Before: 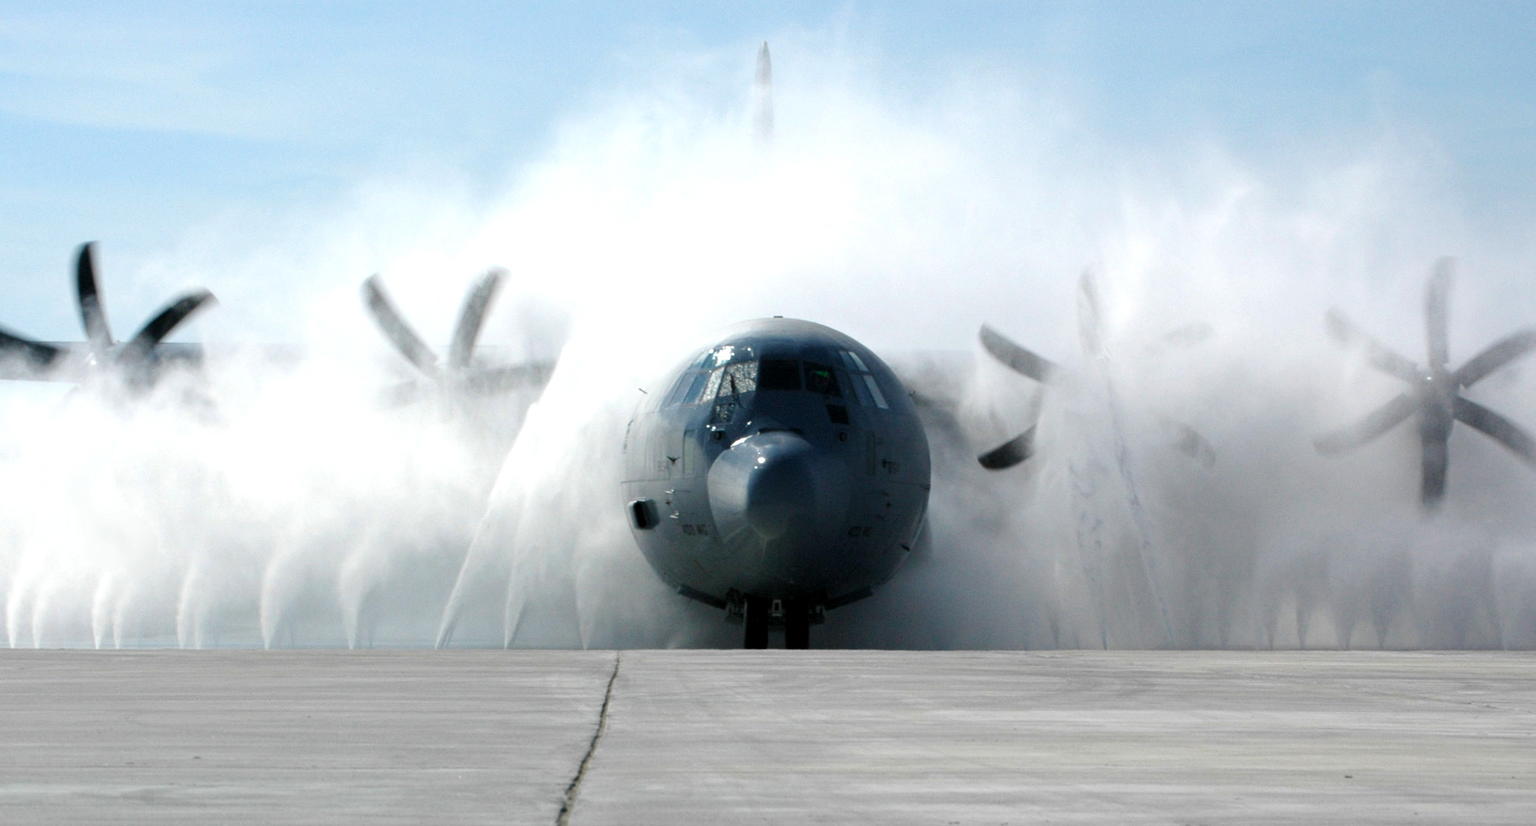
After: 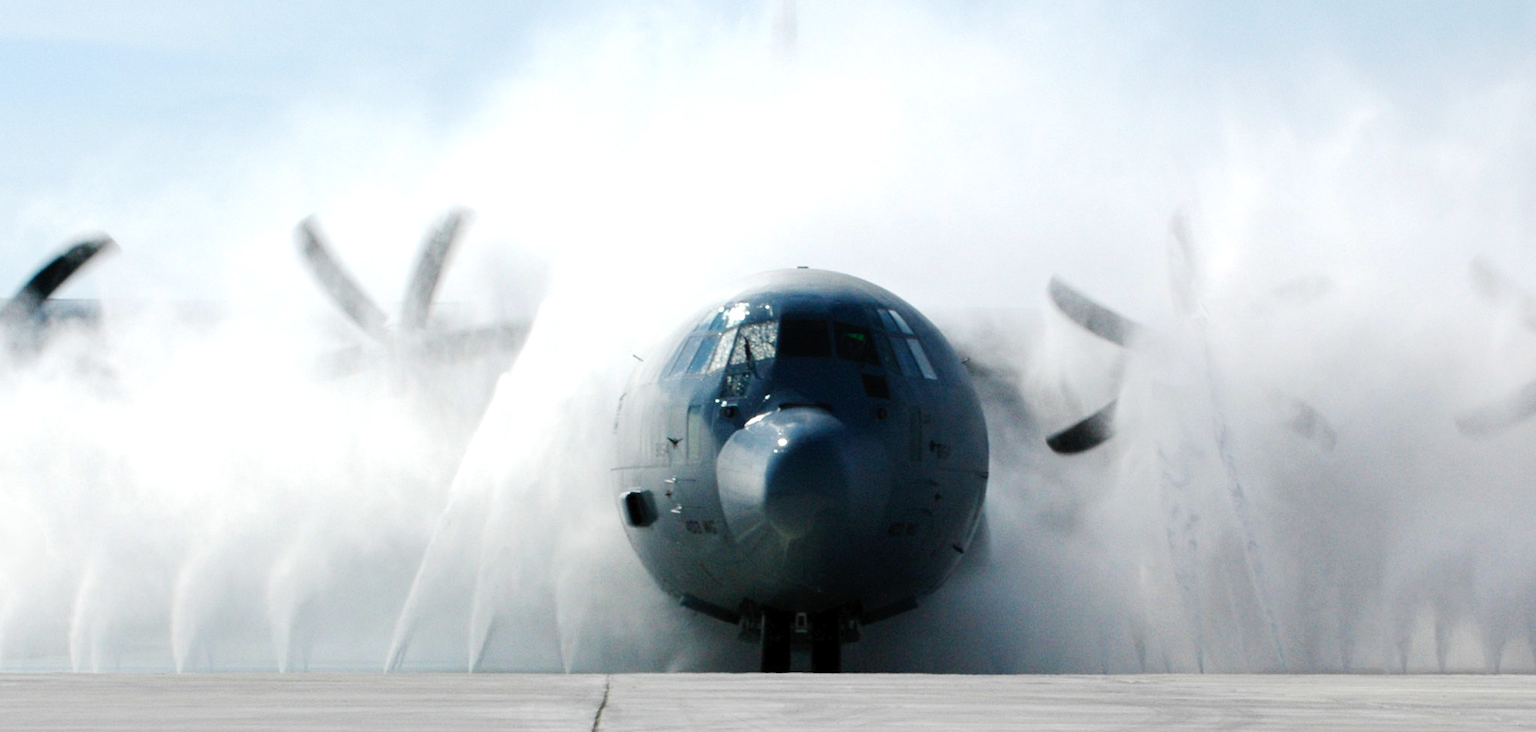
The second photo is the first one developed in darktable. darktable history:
tone curve: curves: ch0 [(0, 0) (0.003, 0.014) (0.011, 0.019) (0.025, 0.026) (0.044, 0.037) (0.069, 0.053) (0.1, 0.083) (0.136, 0.121) (0.177, 0.163) (0.224, 0.22) (0.277, 0.281) (0.335, 0.354) (0.399, 0.436) (0.468, 0.526) (0.543, 0.612) (0.623, 0.706) (0.709, 0.79) (0.801, 0.858) (0.898, 0.925) (1, 1)], preserve colors none
crop: left 7.856%, top 11.836%, right 10.12%, bottom 15.387%
